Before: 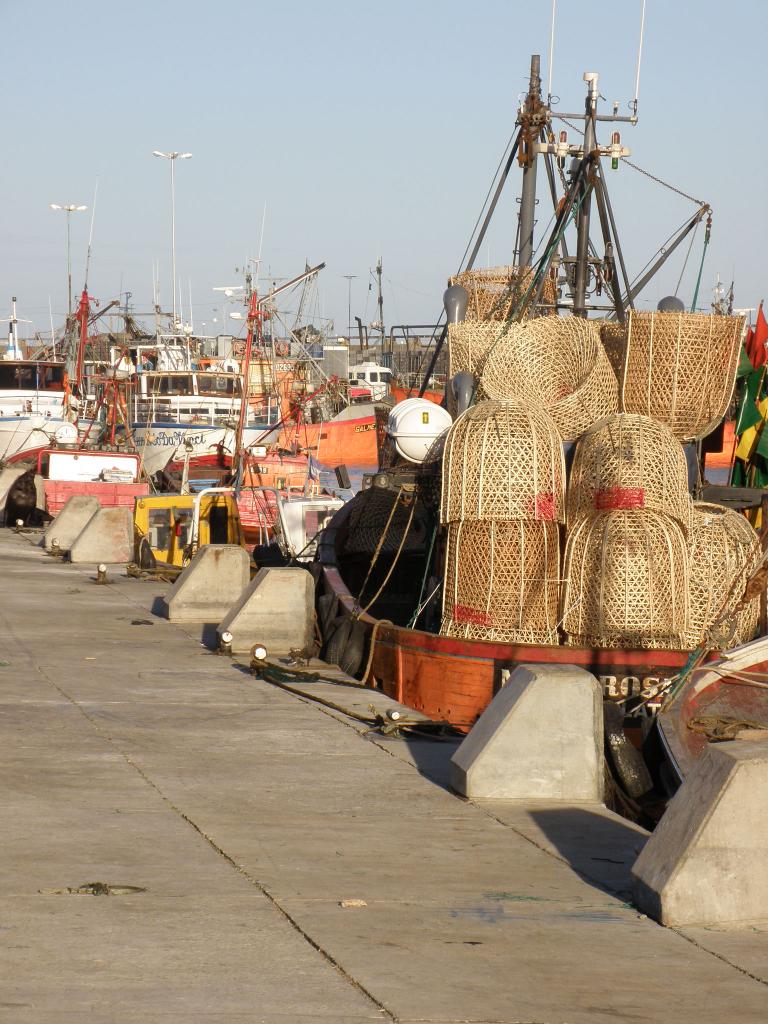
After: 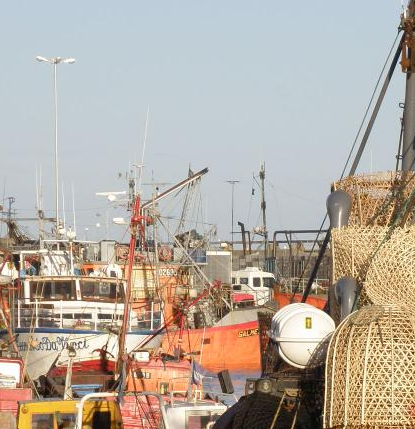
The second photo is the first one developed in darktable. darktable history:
crop: left 15.275%, top 9.279%, right 30.605%, bottom 48.742%
